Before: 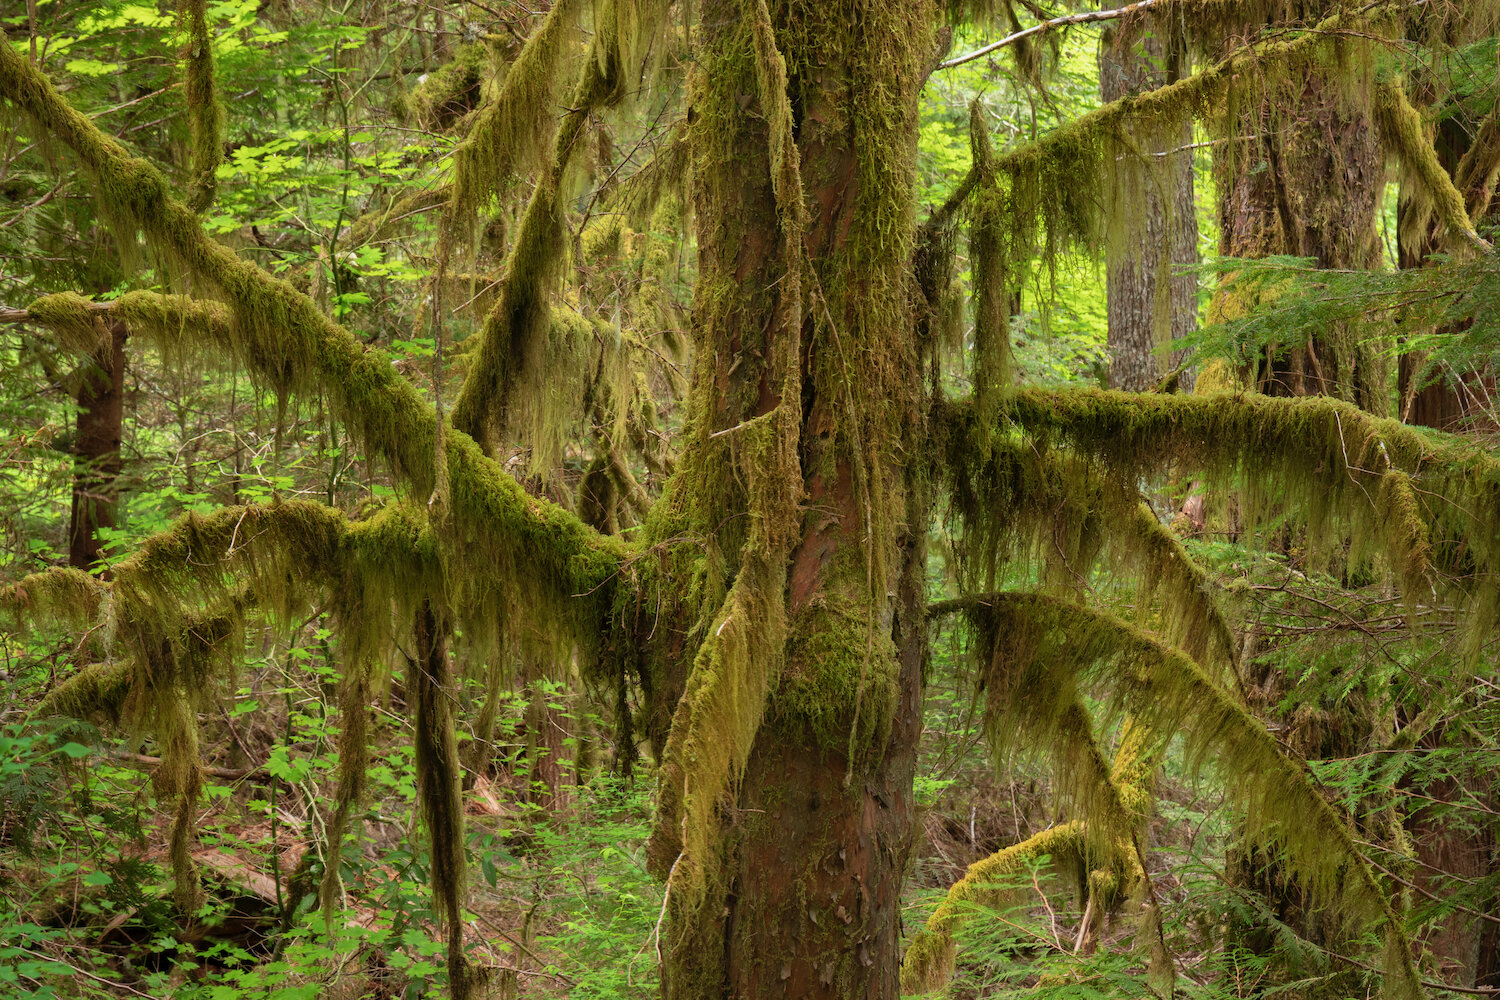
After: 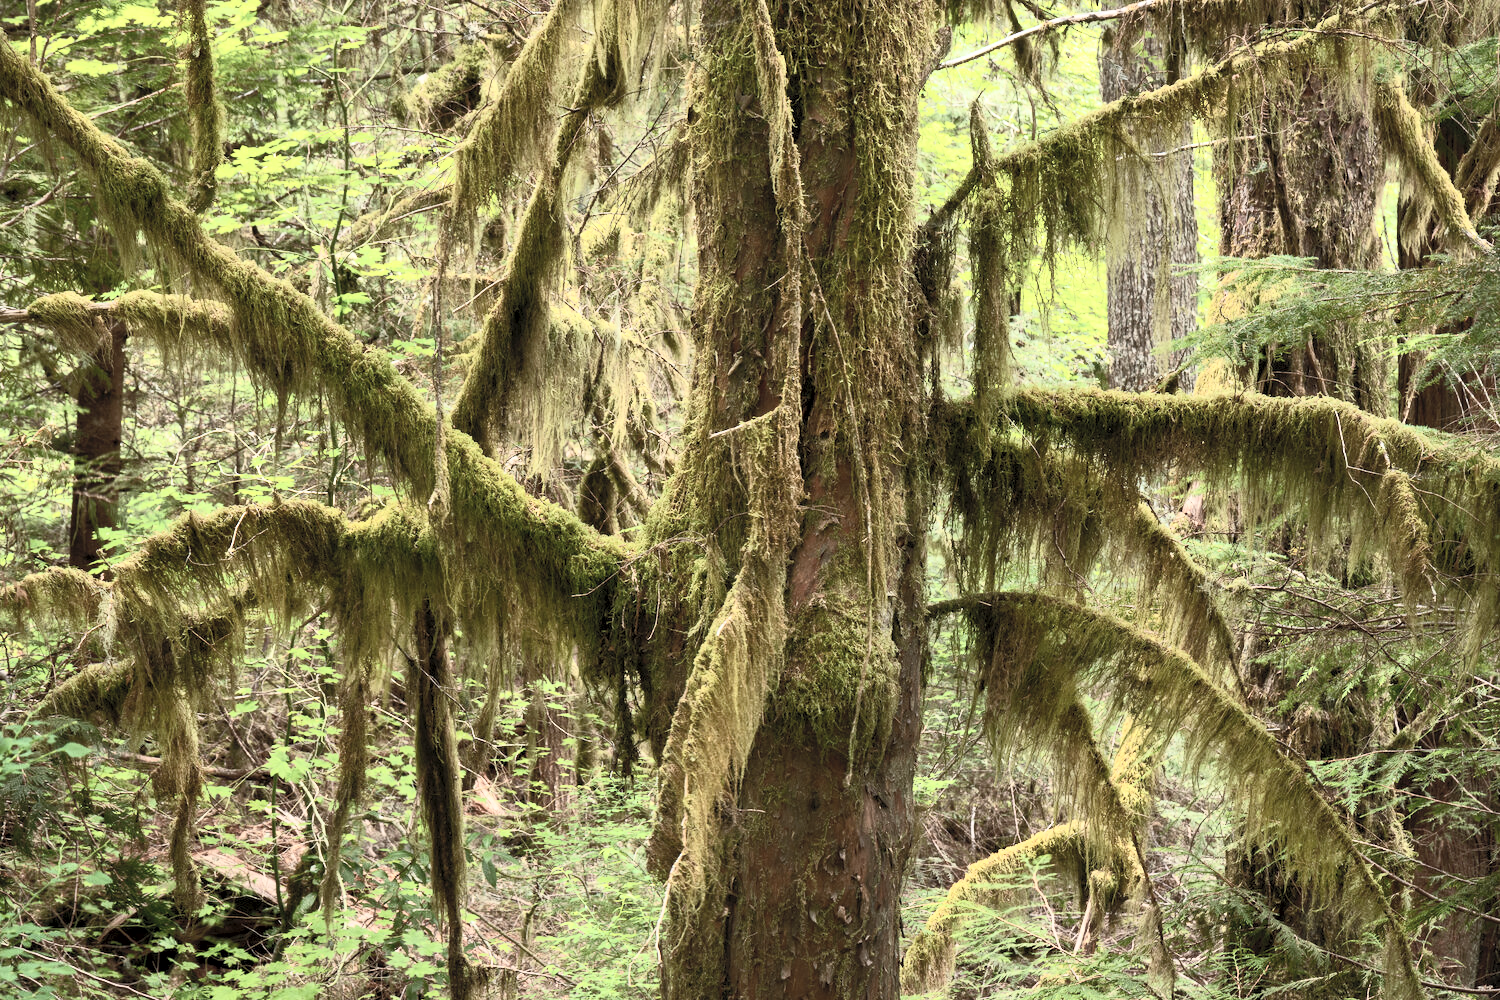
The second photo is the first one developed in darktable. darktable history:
contrast brightness saturation: contrast 0.562, brightness 0.577, saturation -0.341
